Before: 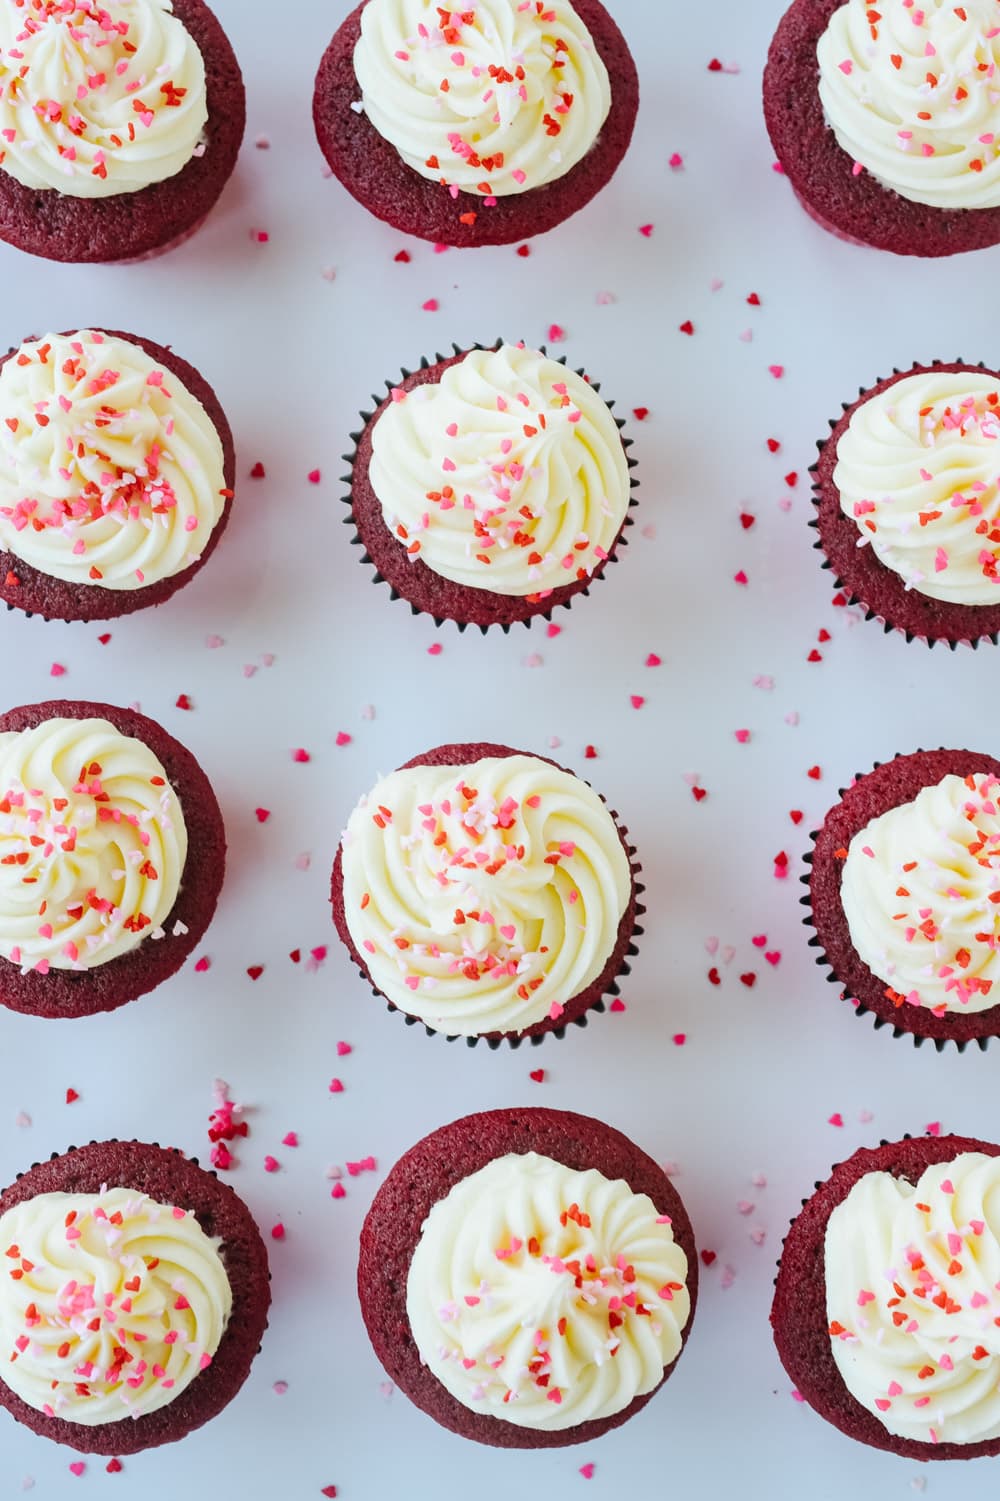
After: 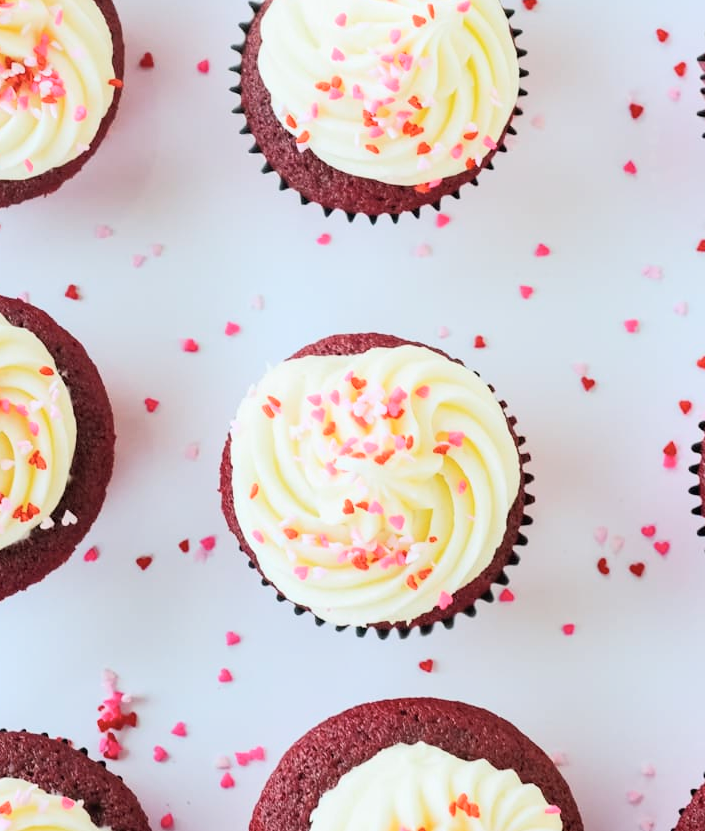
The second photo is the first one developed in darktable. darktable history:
tone curve: curves: ch0 [(0, 0) (0.004, 0.001) (0.133, 0.16) (0.325, 0.399) (0.475, 0.588) (0.832, 0.903) (1, 1)], color space Lab, independent channels, preserve colors none
crop: left 11.174%, top 27.361%, right 18.274%, bottom 17.269%
